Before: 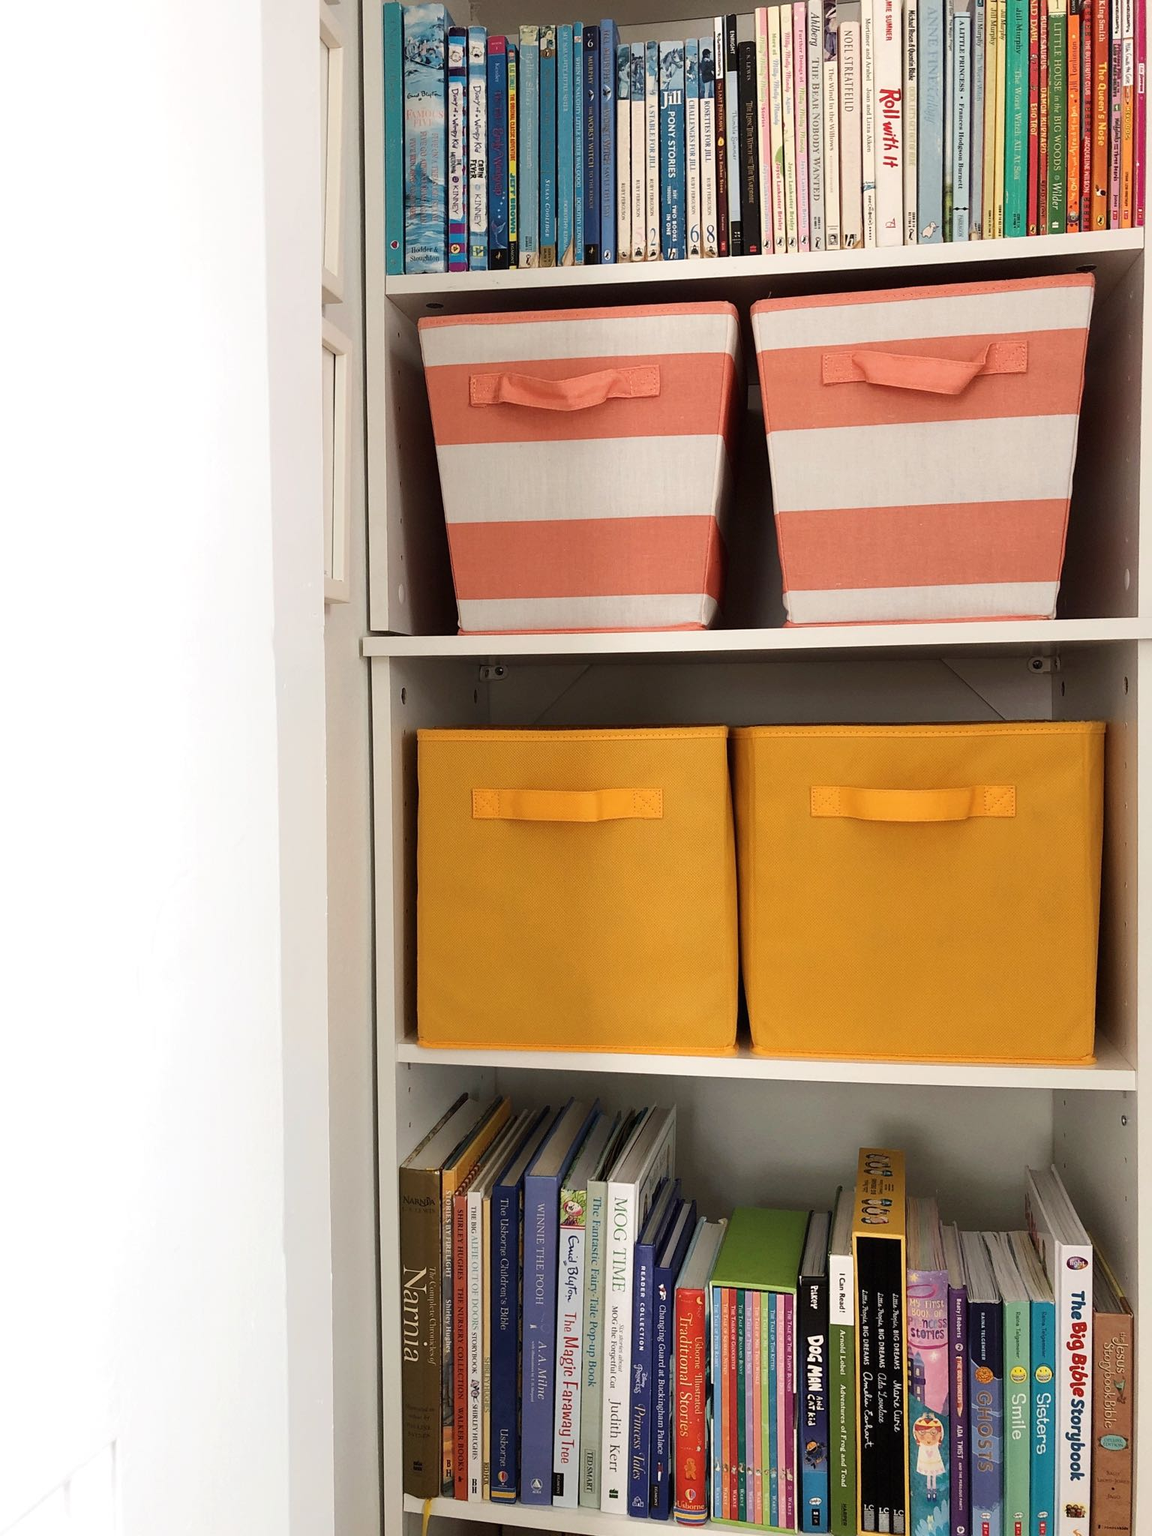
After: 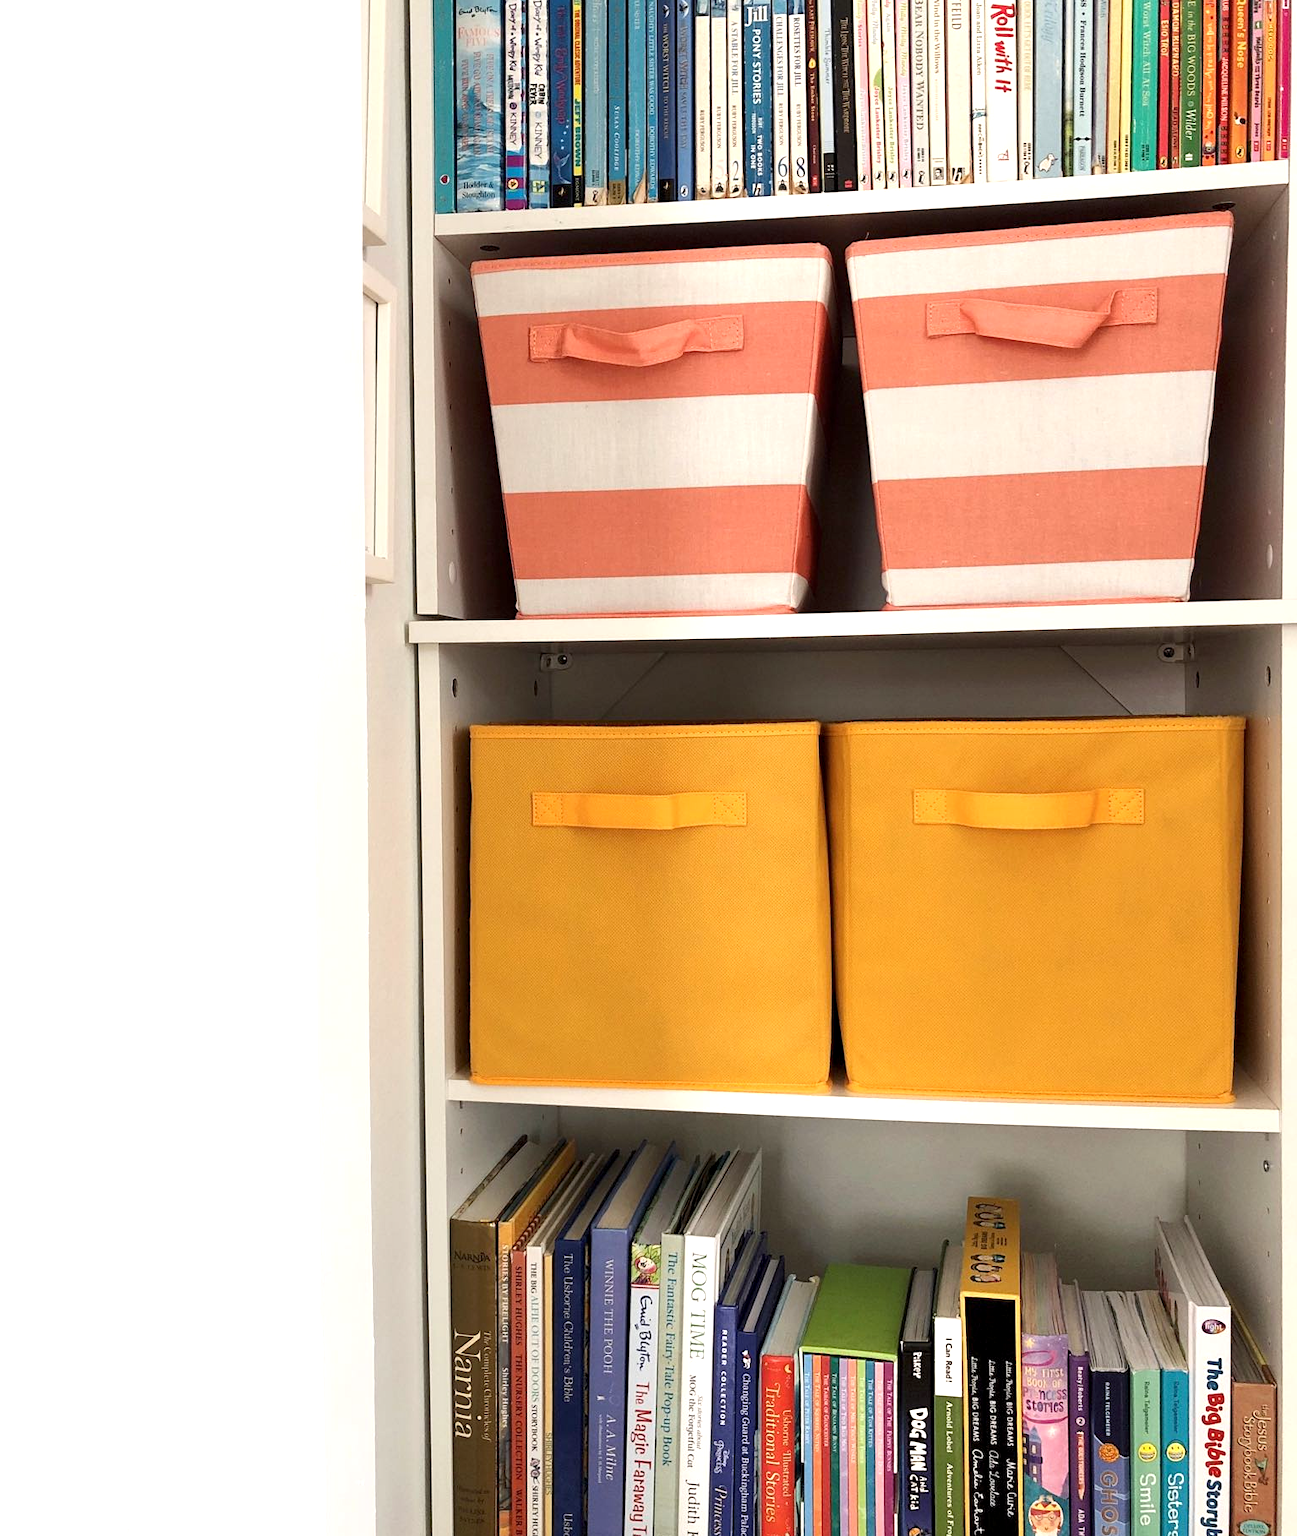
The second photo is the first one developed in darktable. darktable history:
crop and rotate: top 5.609%, bottom 5.609%
contrast equalizer: octaves 7, y [[0.6 ×6], [0.55 ×6], [0 ×6], [0 ×6], [0 ×6]], mix 0.15
exposure: black level correction 0.001, exposure 0.5 EV, compensate exposure bias true, compensate highlight preservation false
